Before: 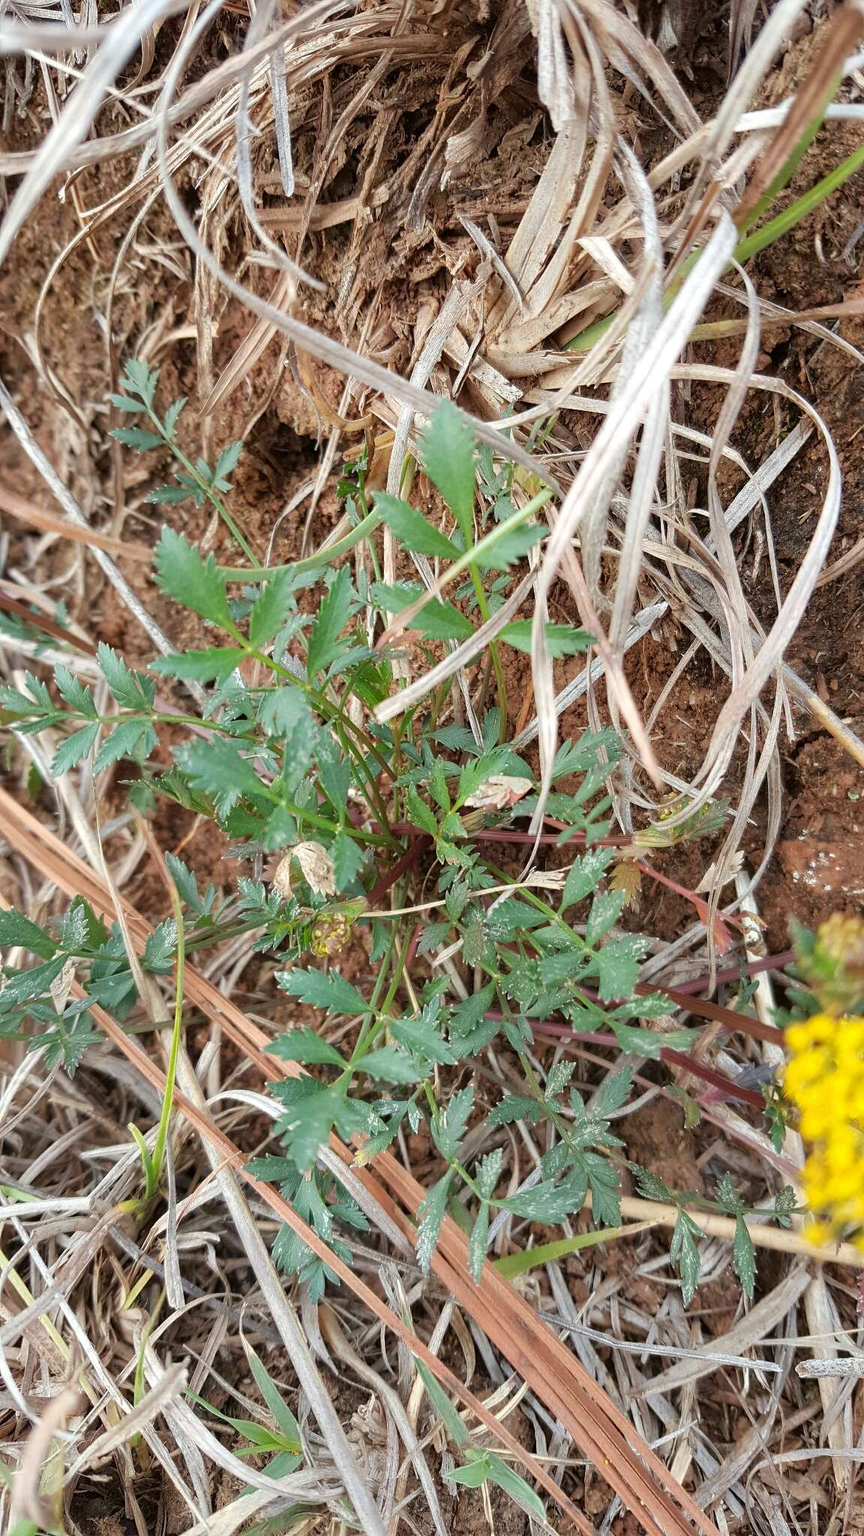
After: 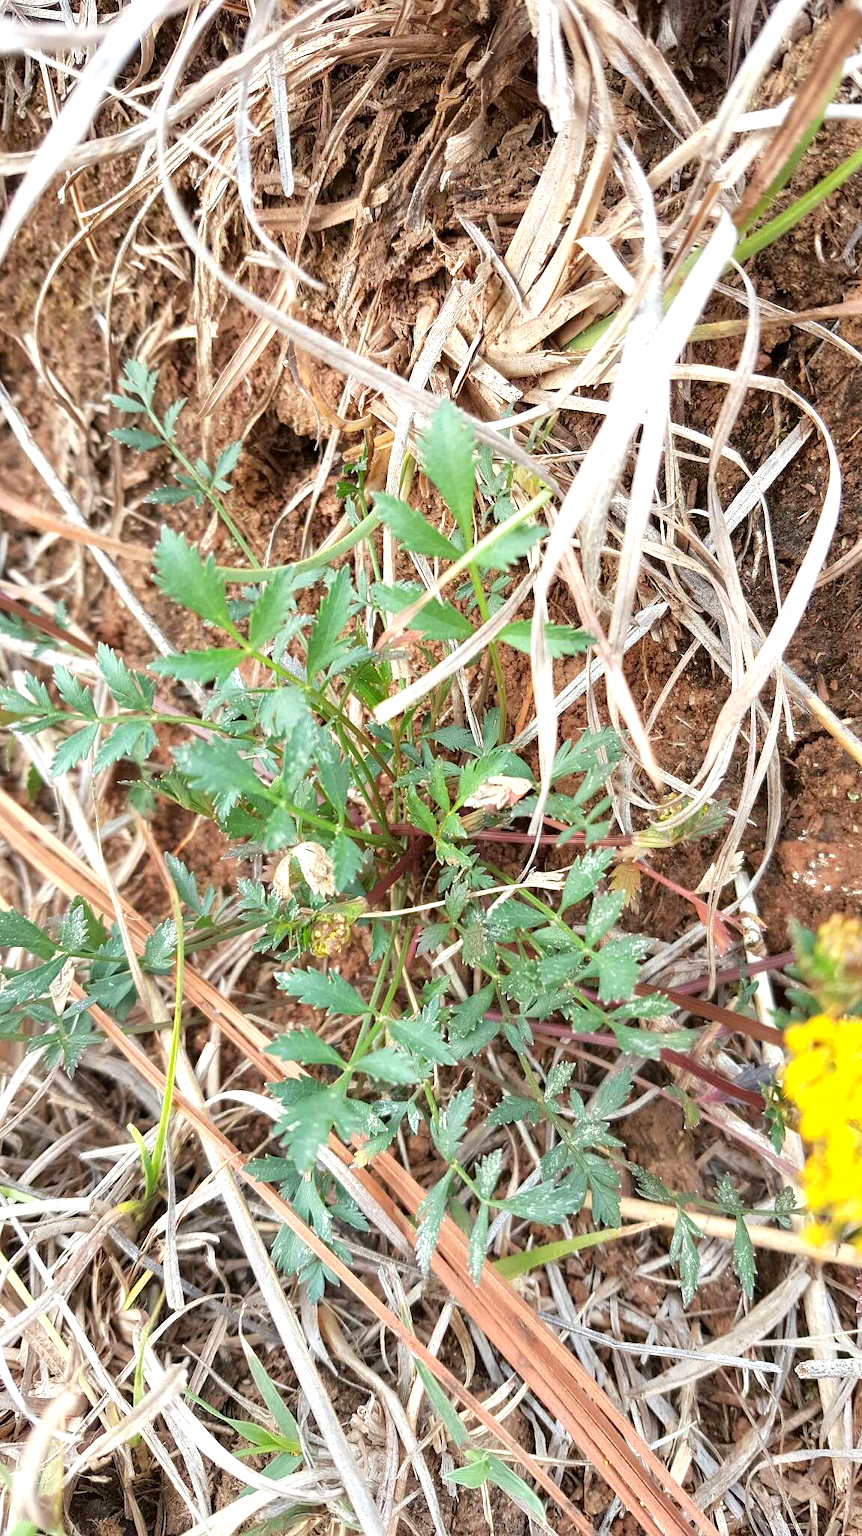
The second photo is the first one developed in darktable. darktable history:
crop: left 0.136%
exposure: black level correction 0.001, exposure 0.677 EV, compensate highlight preservation false
